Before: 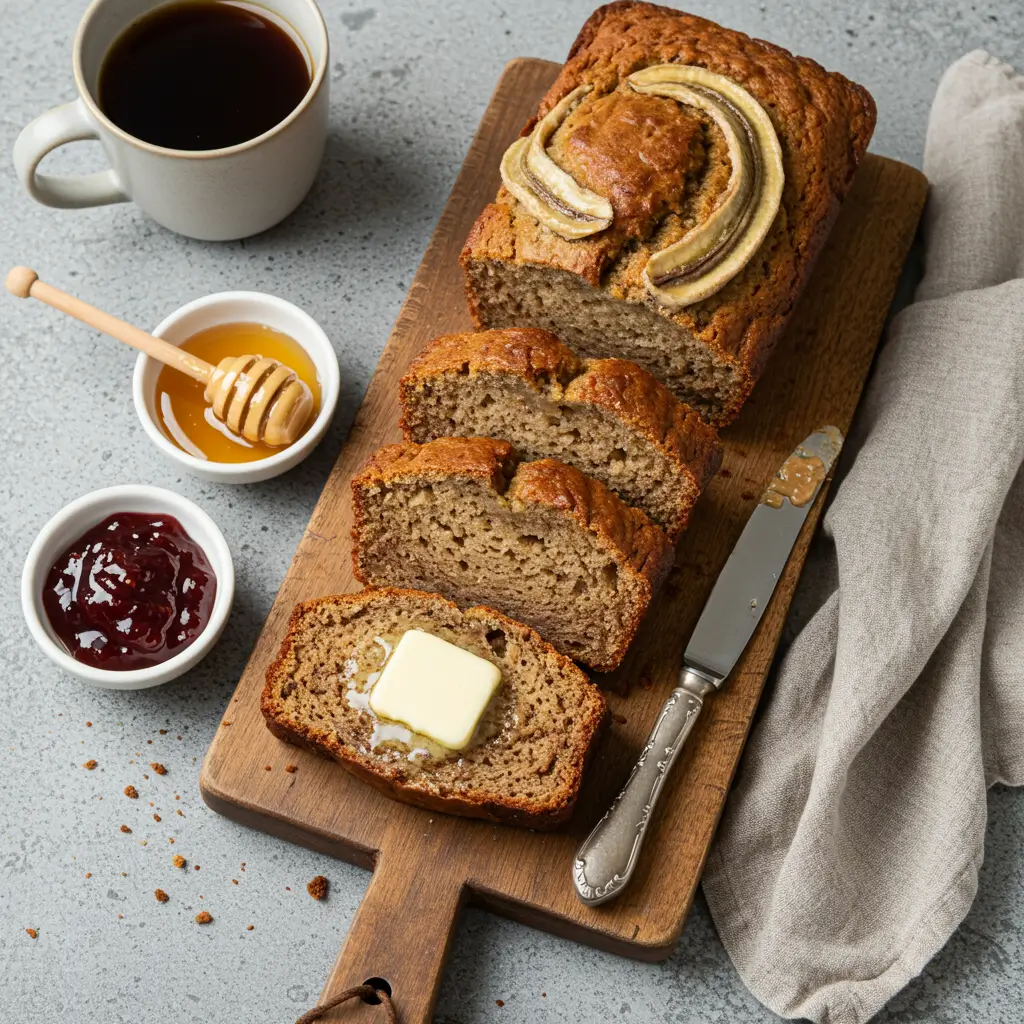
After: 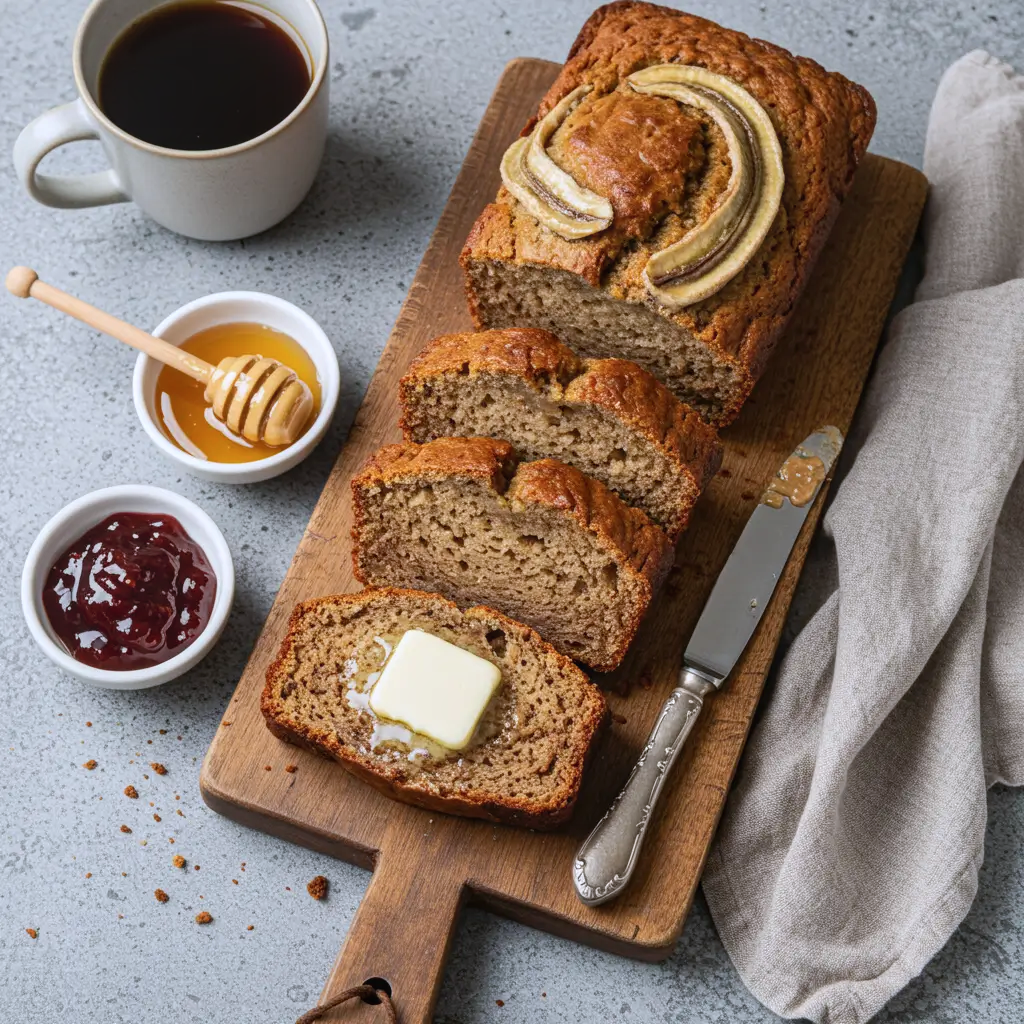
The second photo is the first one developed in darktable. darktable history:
local contrast: detail 110%
color calibration: illuminant as shot in camera, x 0.358, y 0.373, temperature 4628.91 K
